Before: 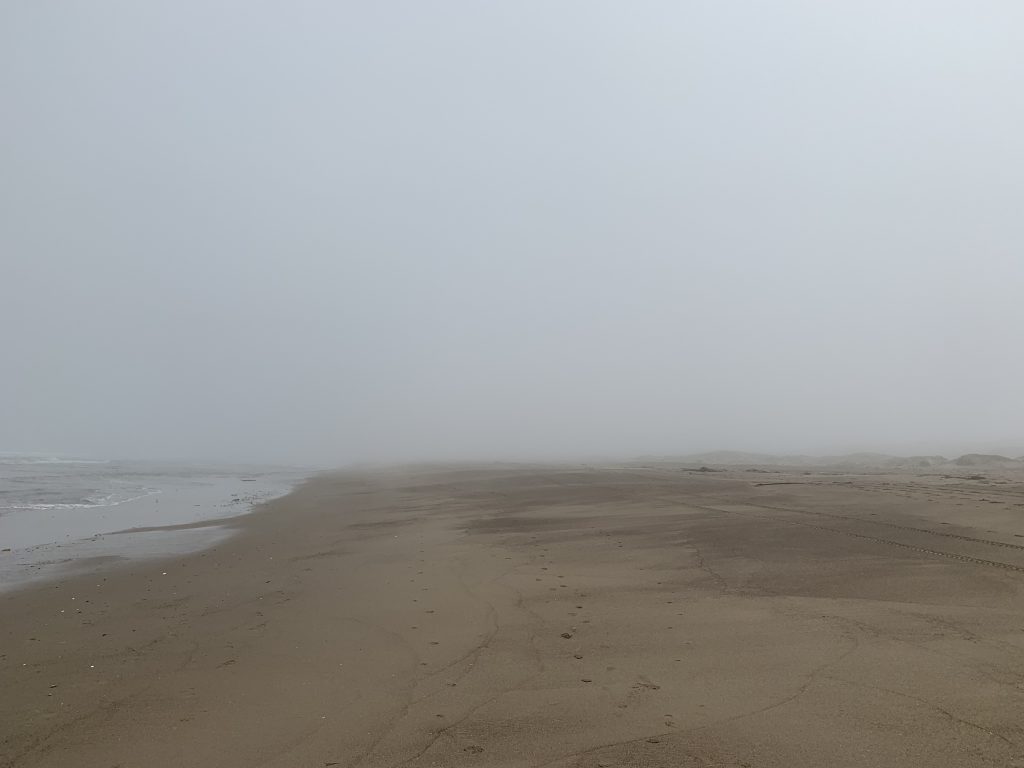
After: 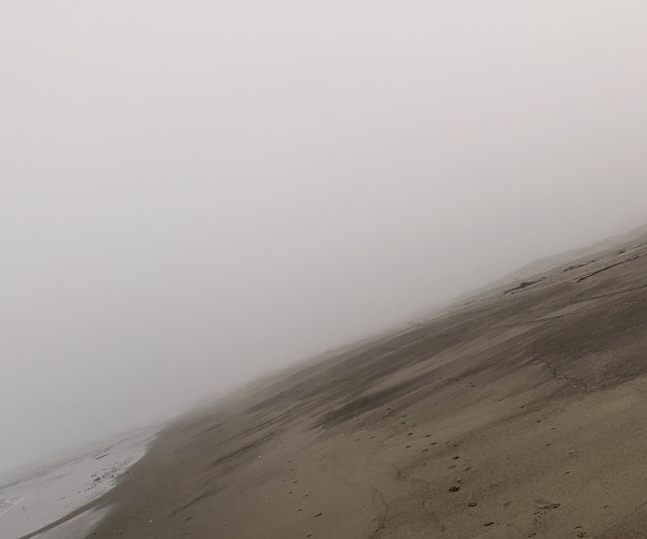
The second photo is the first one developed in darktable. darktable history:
color correction: highlights a* 3.57, highlights b* 5.15
filmic rgb: black relative exposure -7.65 EV, white relative exposure 4.56 EV, hardness 3.61, contrast 1.105
exposure: exposure -0.172 EV, compensate highlight preservation false
crop and rotate: angle 20.78°, left 6.955%, right 3.984%, bottom 1.082%
shadows and highlights: shadows -39.34, highlights 63.07, soften with gaussian
local contrast: on, module defaults
contrast brightness saturation: contrast -0.065, brightness -0.041, saturation -0.106
color balance rgb: power › luminance 1.414%, perceptual saturation grading › global saturation -1.059%, perceptual brilliance grading › highlights 16.428%, perceptual brilliance grading › mid-tones 6.129%, perceptual brilliance grading › shadows -15.395%, global vibrance 20%
